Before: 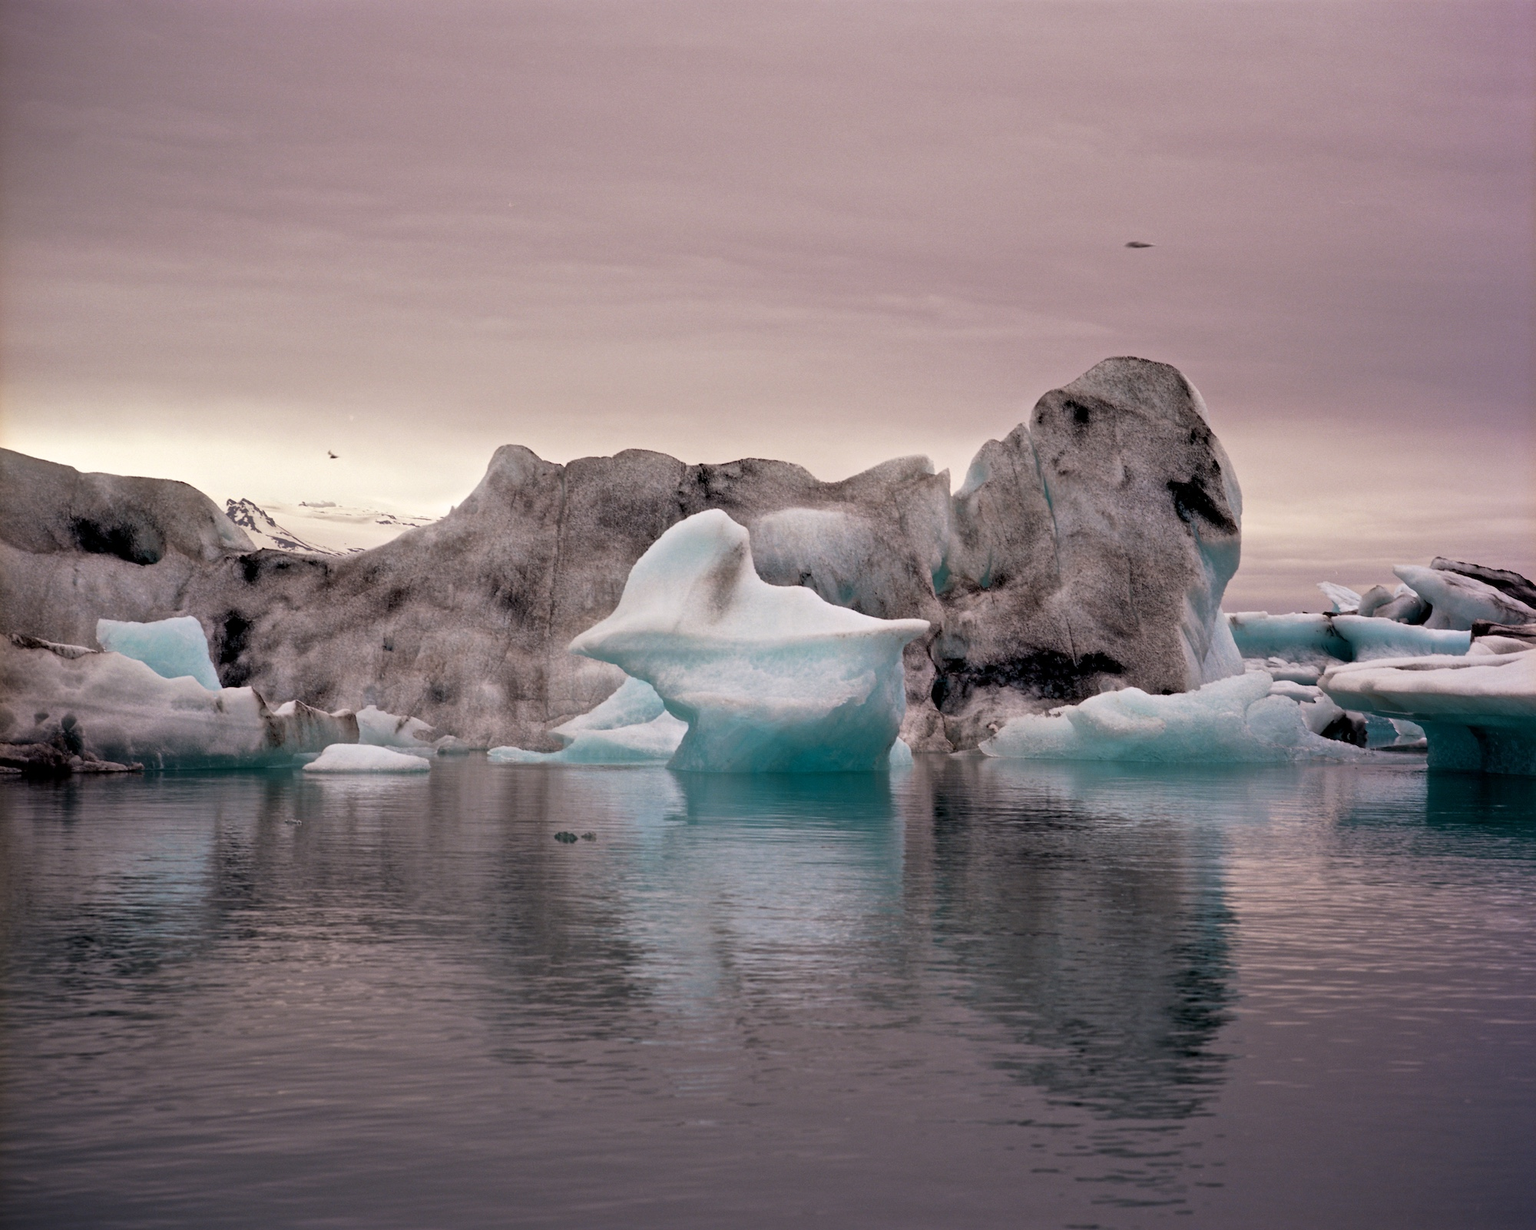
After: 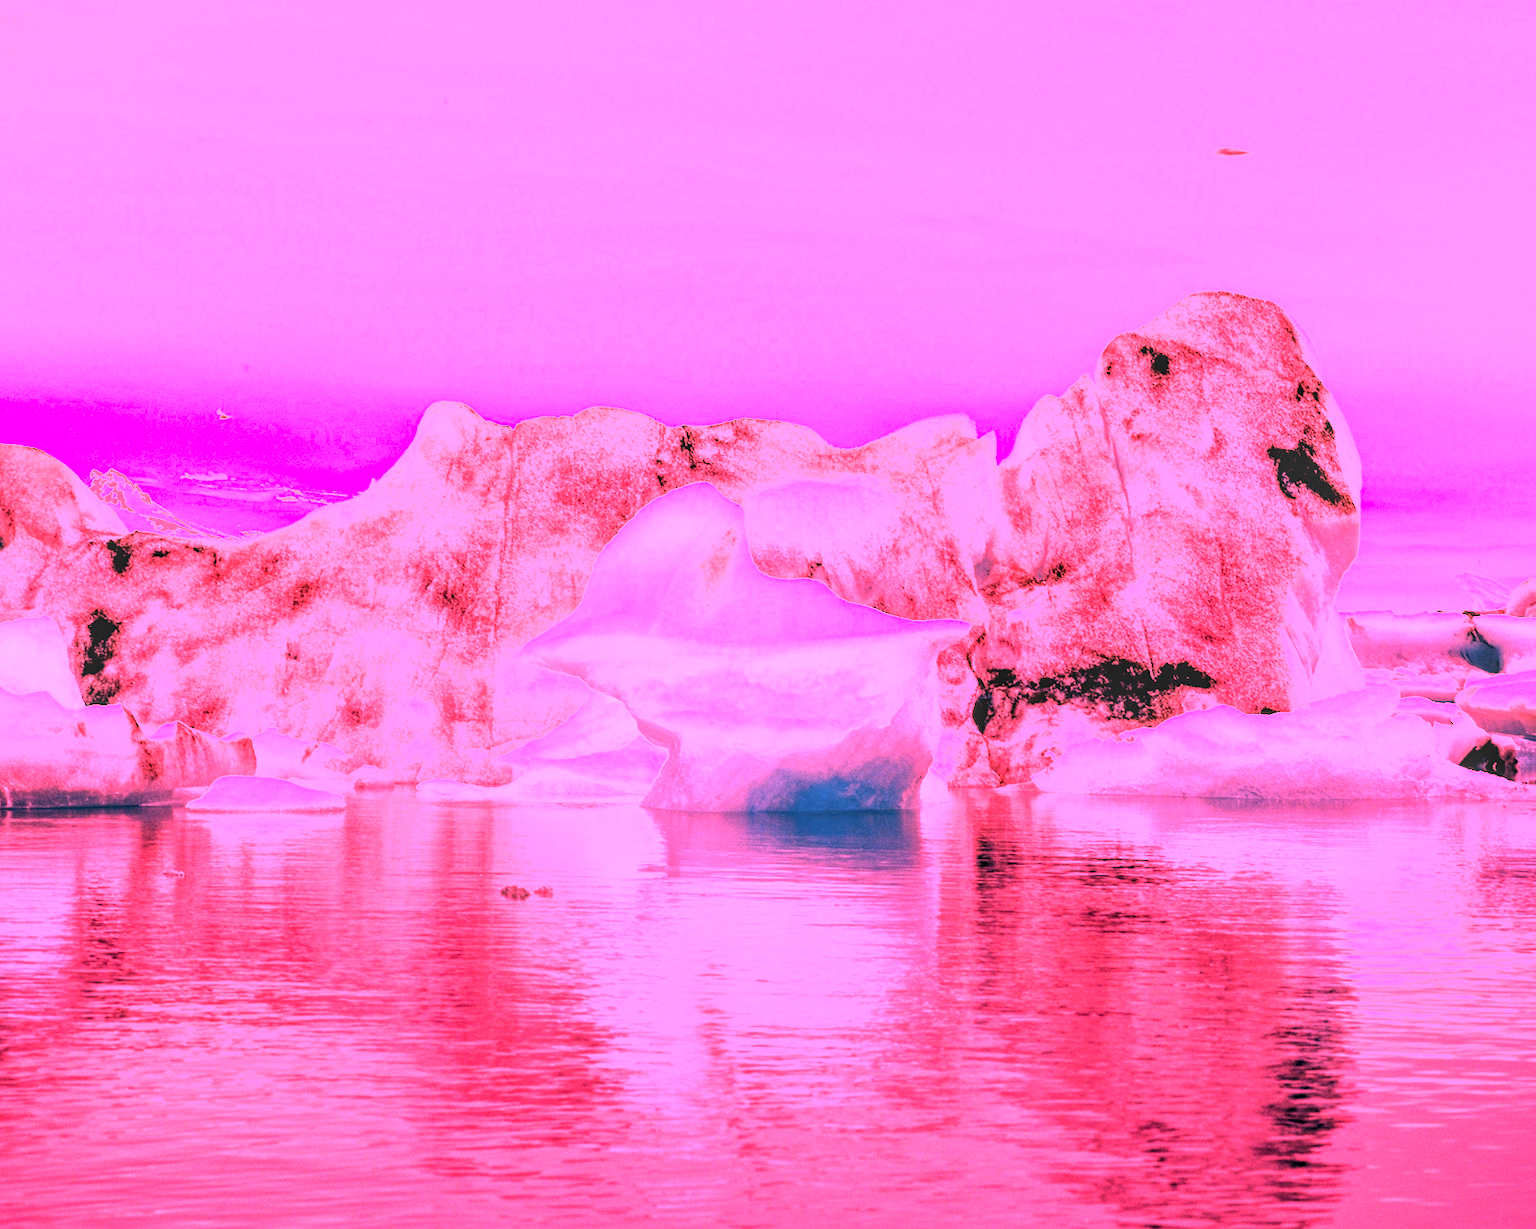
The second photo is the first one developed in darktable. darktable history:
local contrast: detail 130%
white balance: red 4.26, blue 1.802
crop and rotate: left 10.071%, top 10.071%, right 10.02%, bottom 10.02%
